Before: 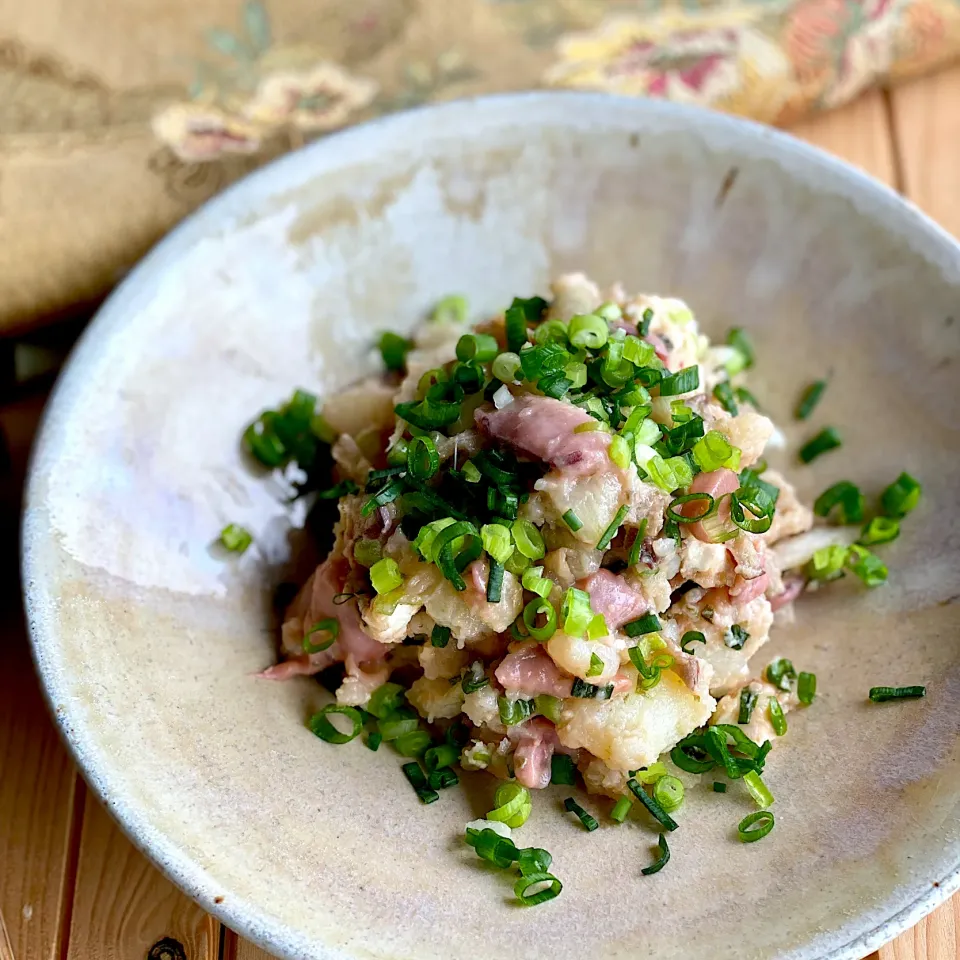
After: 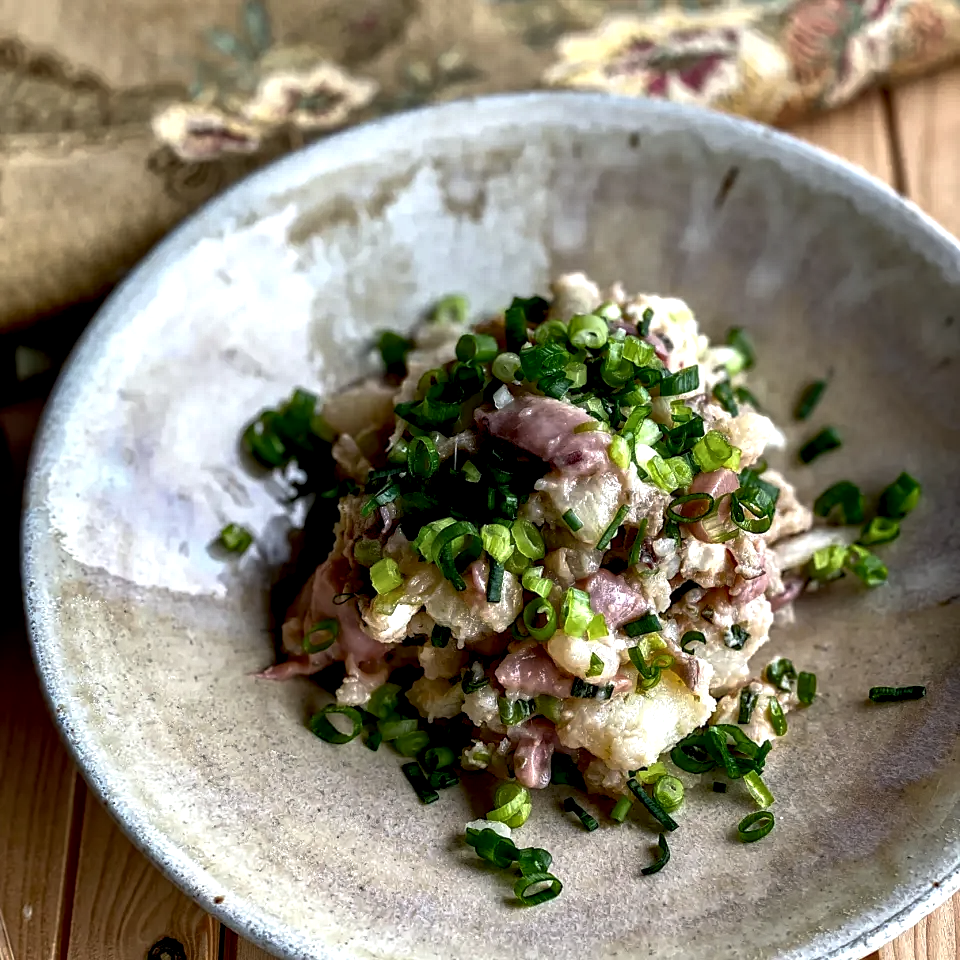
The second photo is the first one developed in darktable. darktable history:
local contrast: highlights 65%, shadows 54%, detail 169%, midtone range 0.514
rgb curve: curves: ch0 [(0, 0) (0.415, 0.237) (1, 1)]
